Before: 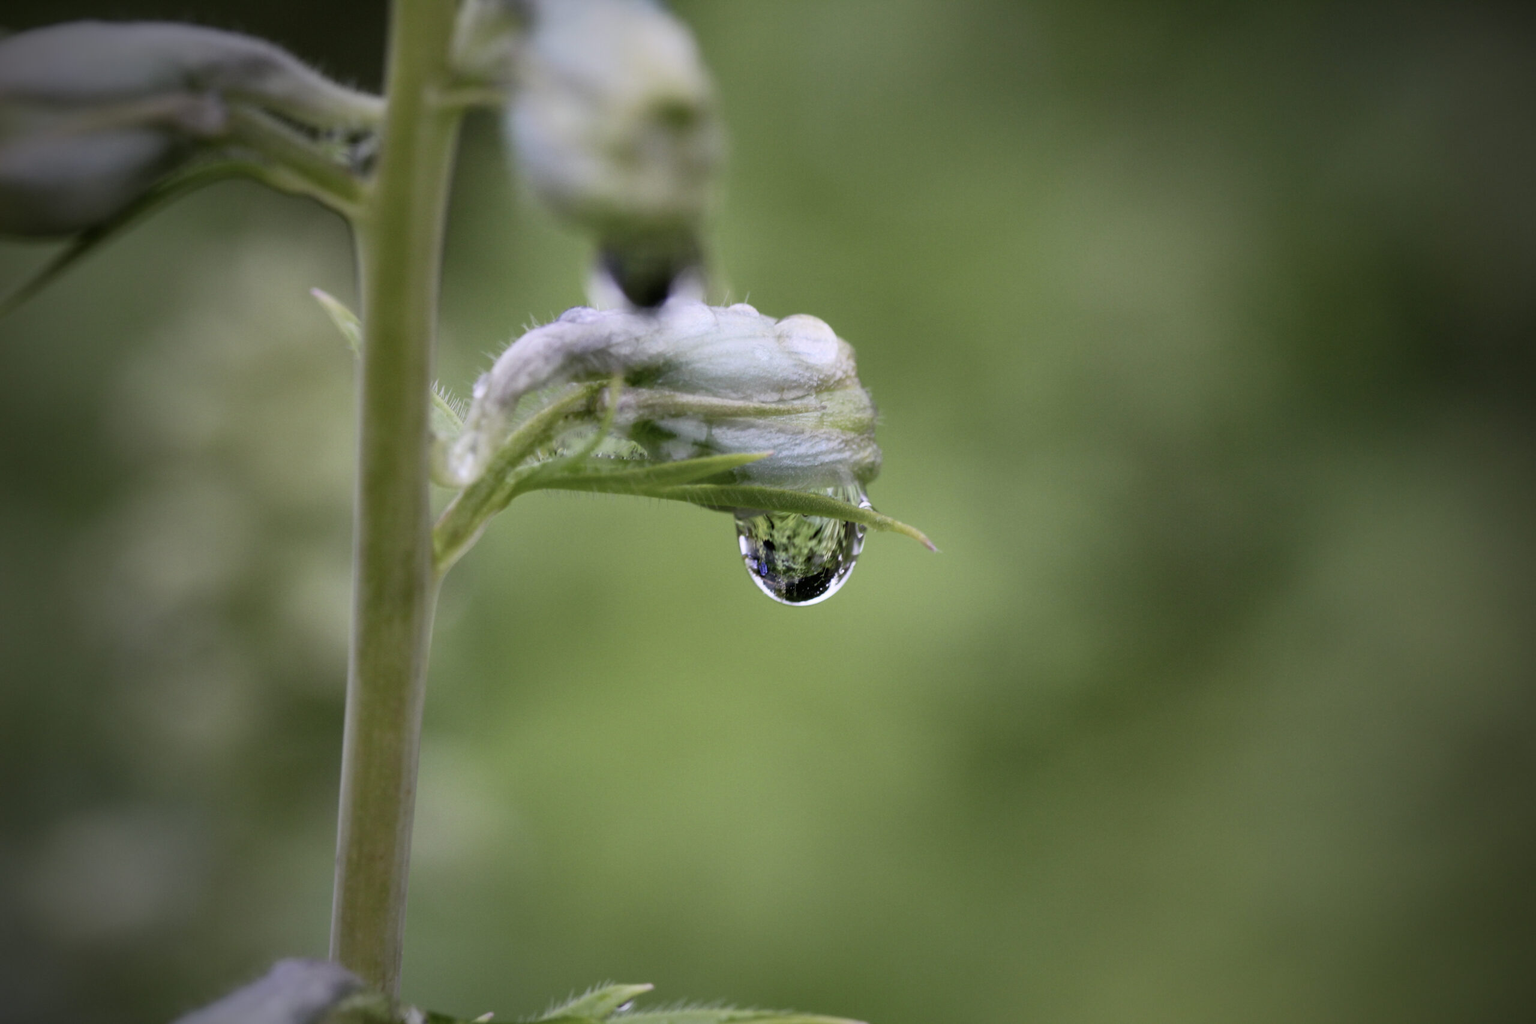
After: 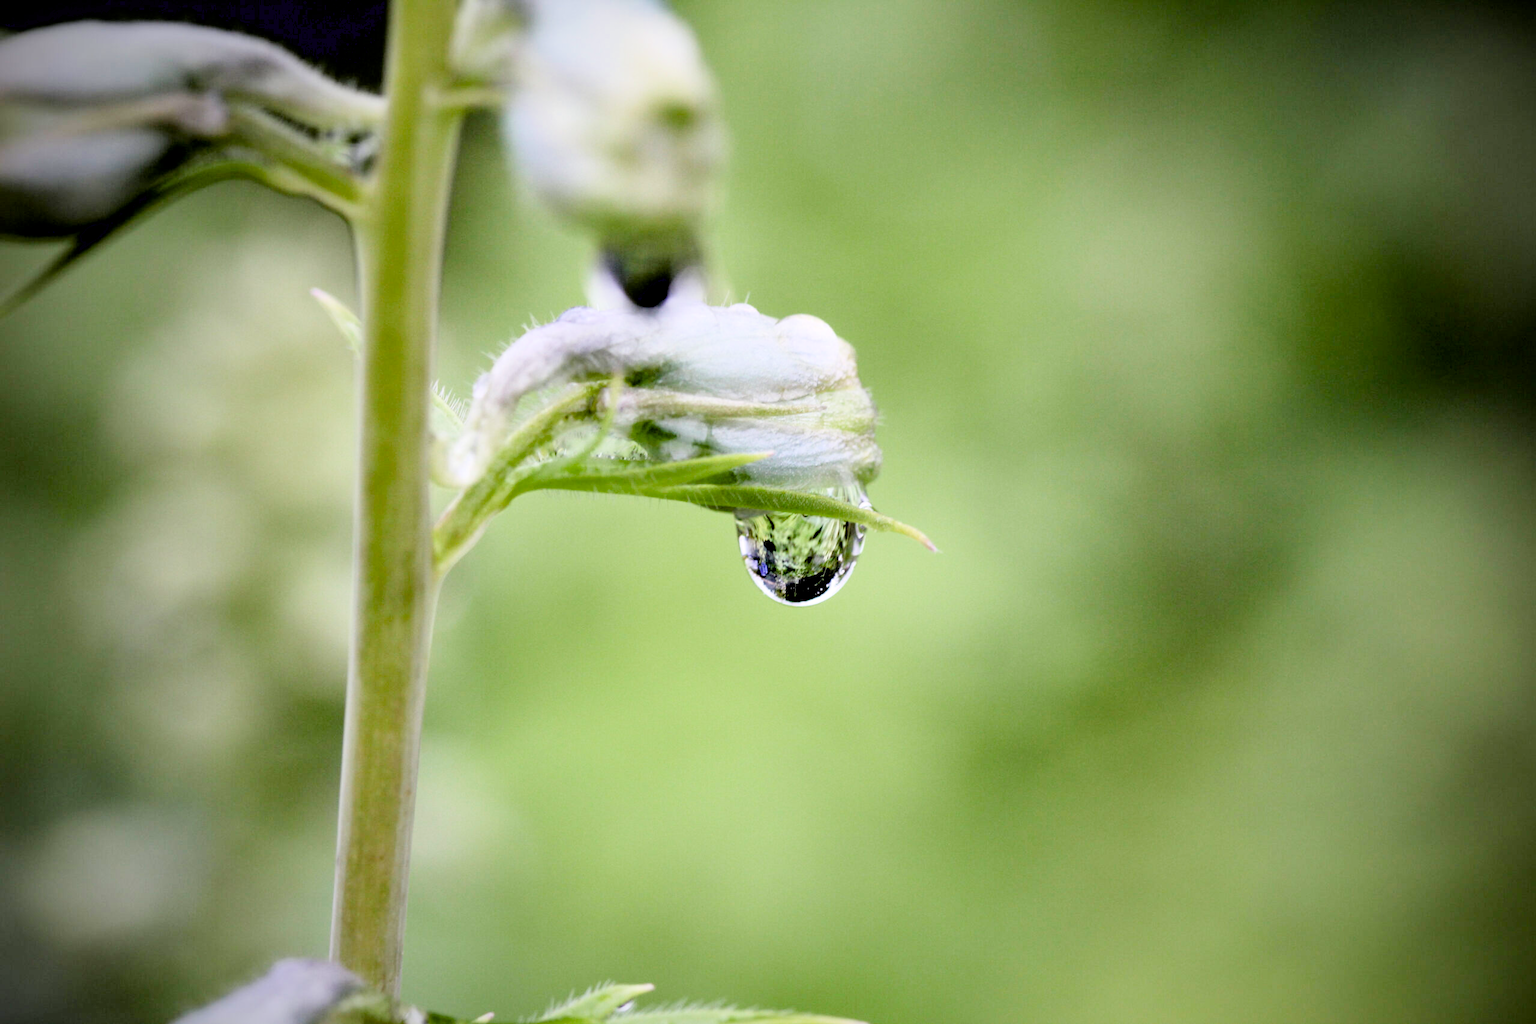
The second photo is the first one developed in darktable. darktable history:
filmic rgb: black relative exposure -6.65 EV, white relative exposure 4.56 EV, hardness 3.26, iterations of high-quality reconstruction 10
local contrast: mode bilateral grid, contrast 21, coarseness 51, detail 119%, midtone range 0.2
tone equalizer: -8 EV -0.718 EV, -7 EV -0.734 EV, -6 EV -0.591 EV, -5 EV -0.421 EV, -3 EV 0.391 EV, -2 EV 0.6 EV, -1 EV 0.675 EV, +0 EV 0.739 EV, mask exposure compensation -0.497 EV
exposure: black level correction 0.01, exposure 1 EV, compensate highlight preservation false
